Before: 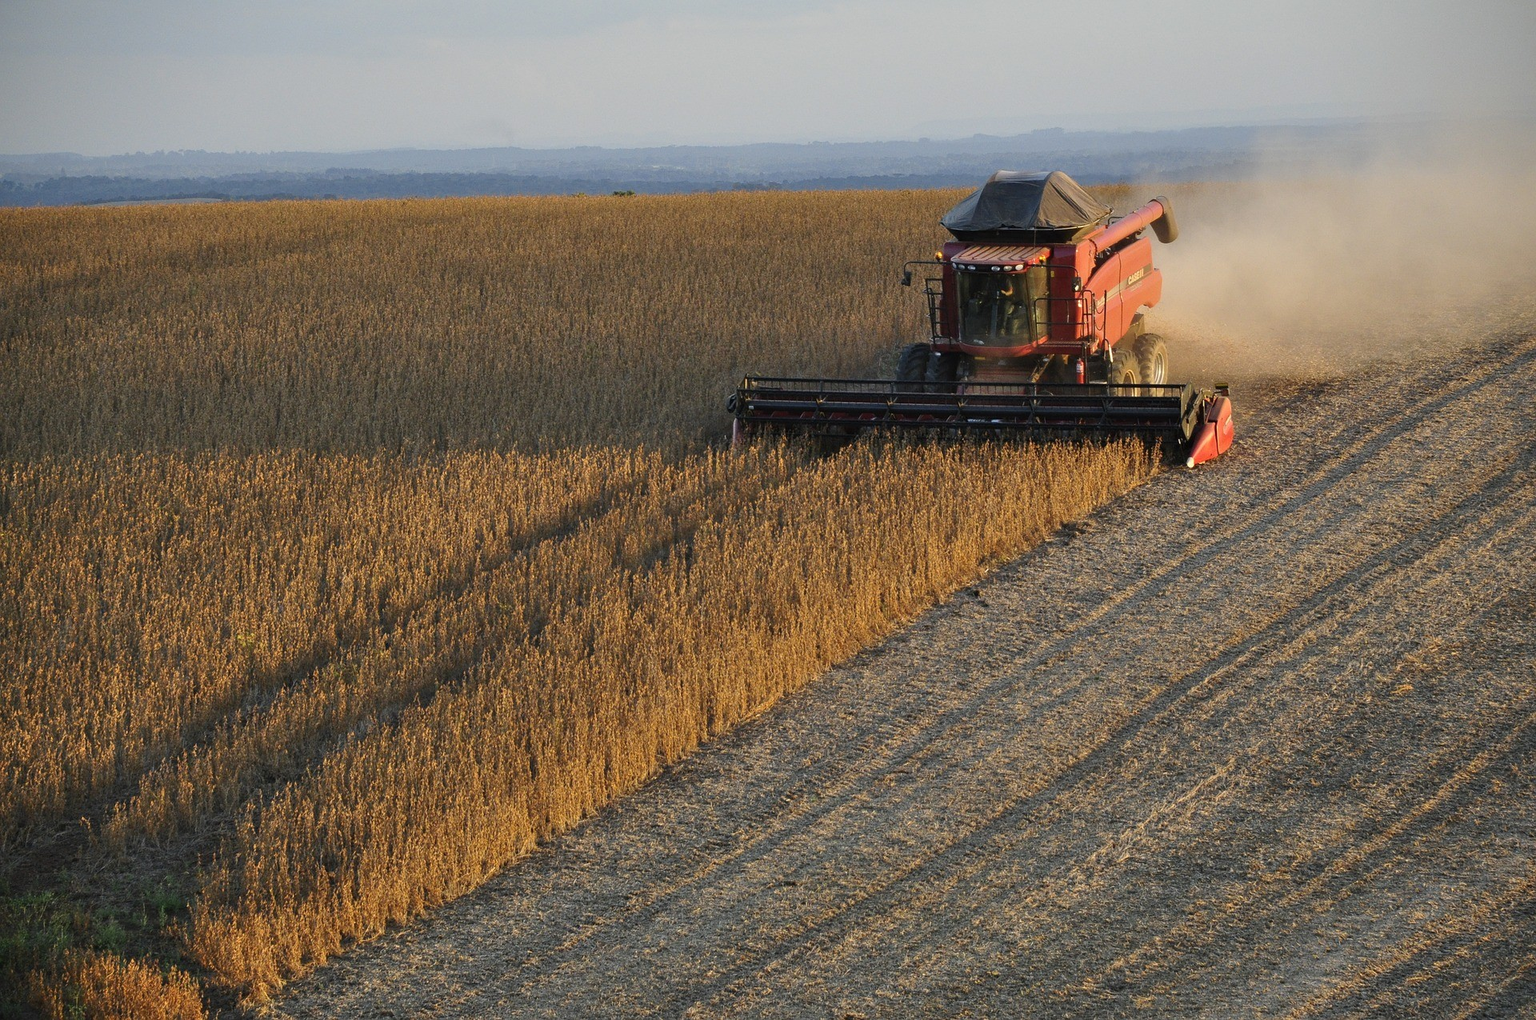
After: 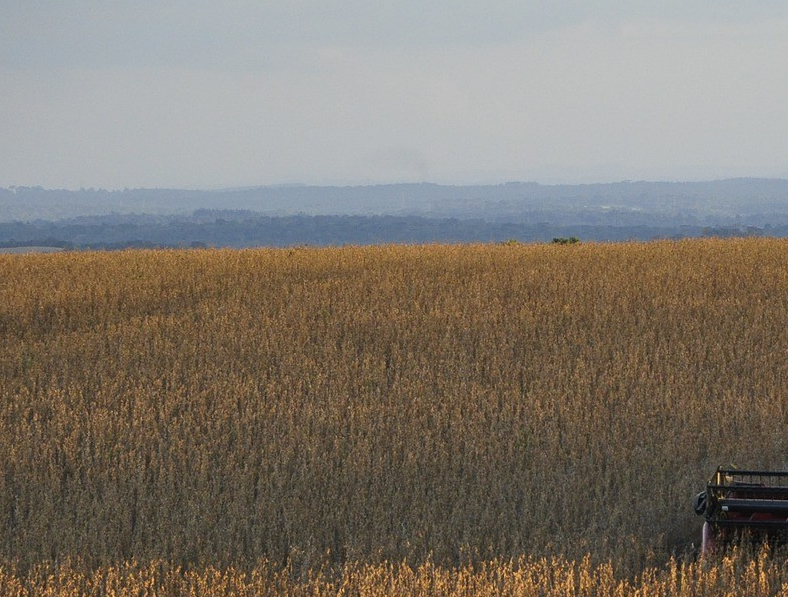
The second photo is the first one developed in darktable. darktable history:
crop and rotate: left 11.175%, top 0.081%, right 47.747%, bottom 53.037%
